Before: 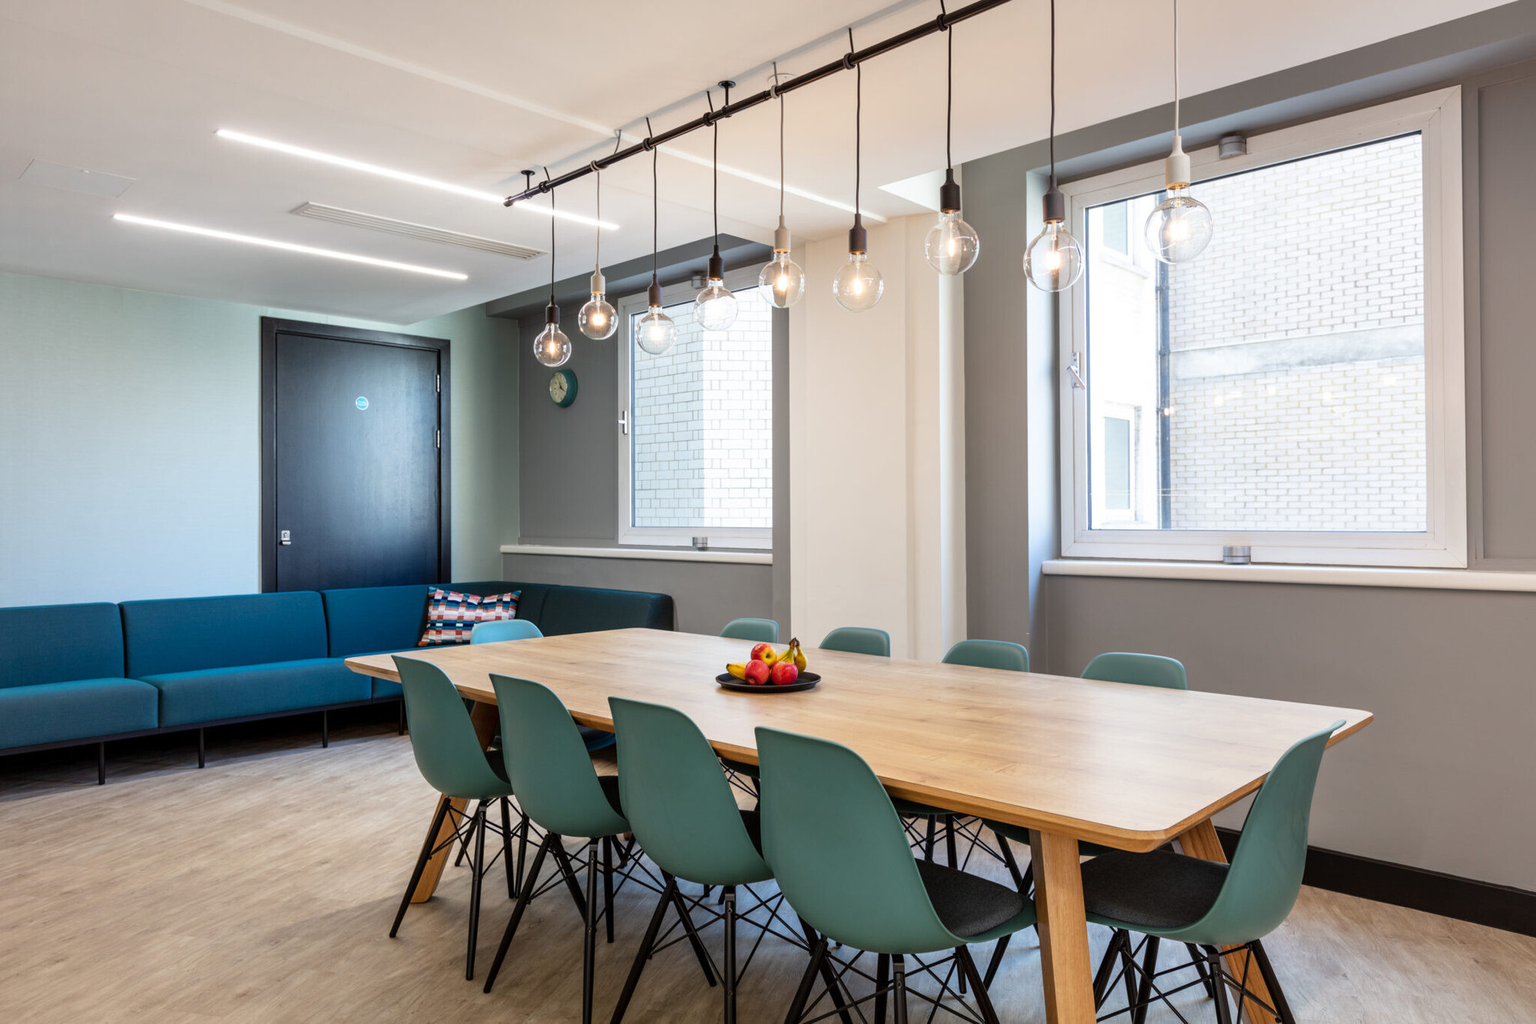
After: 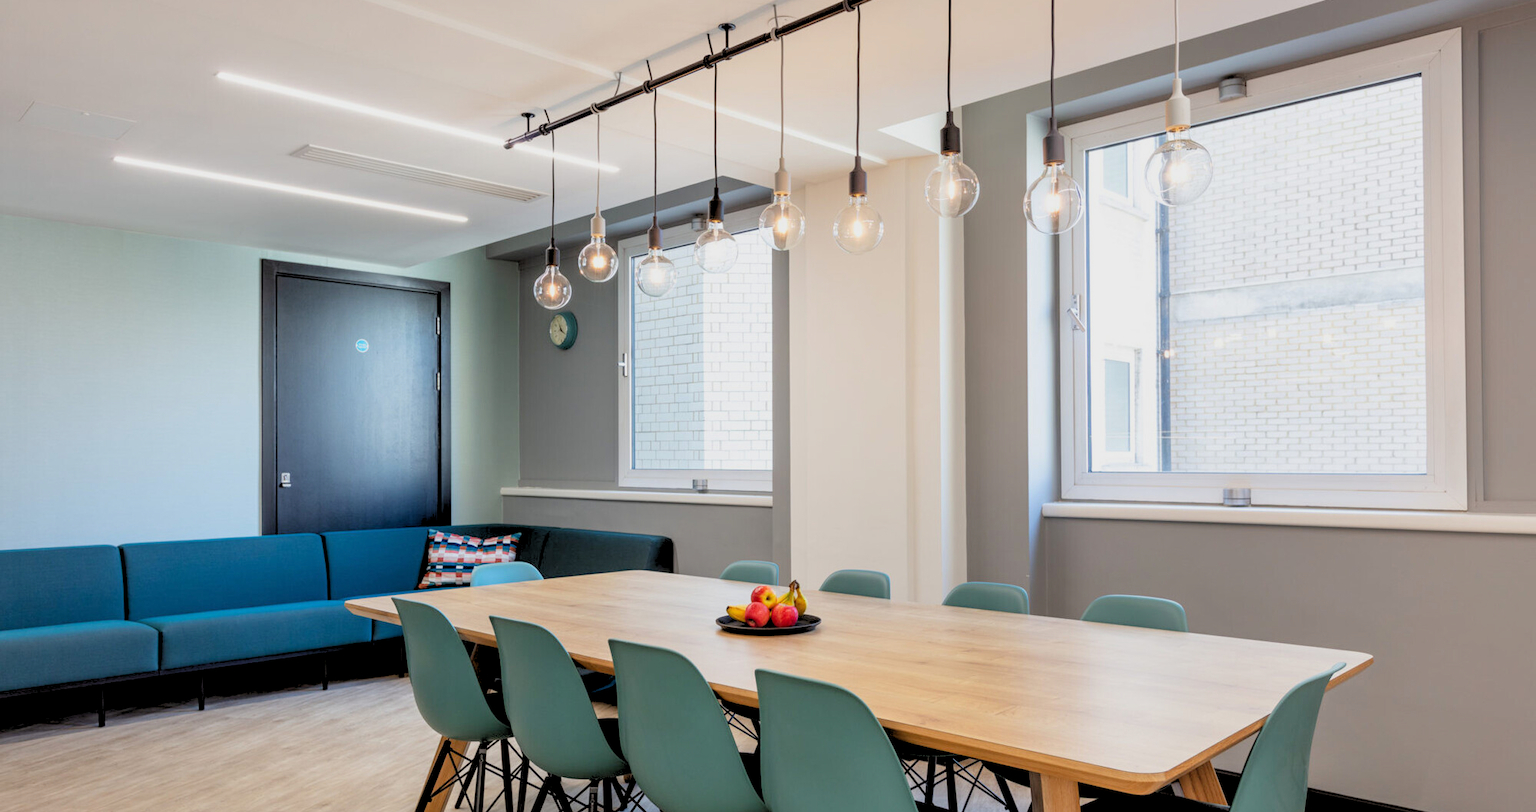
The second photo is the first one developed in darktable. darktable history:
crop and rotate: top 5.667%, bottom 14.937%
rgb levels: preserve colors sum RGB, levels [[0.038, 0.433, 0.934], [0, 0.5, 1], [0, 0.5, 1]]
